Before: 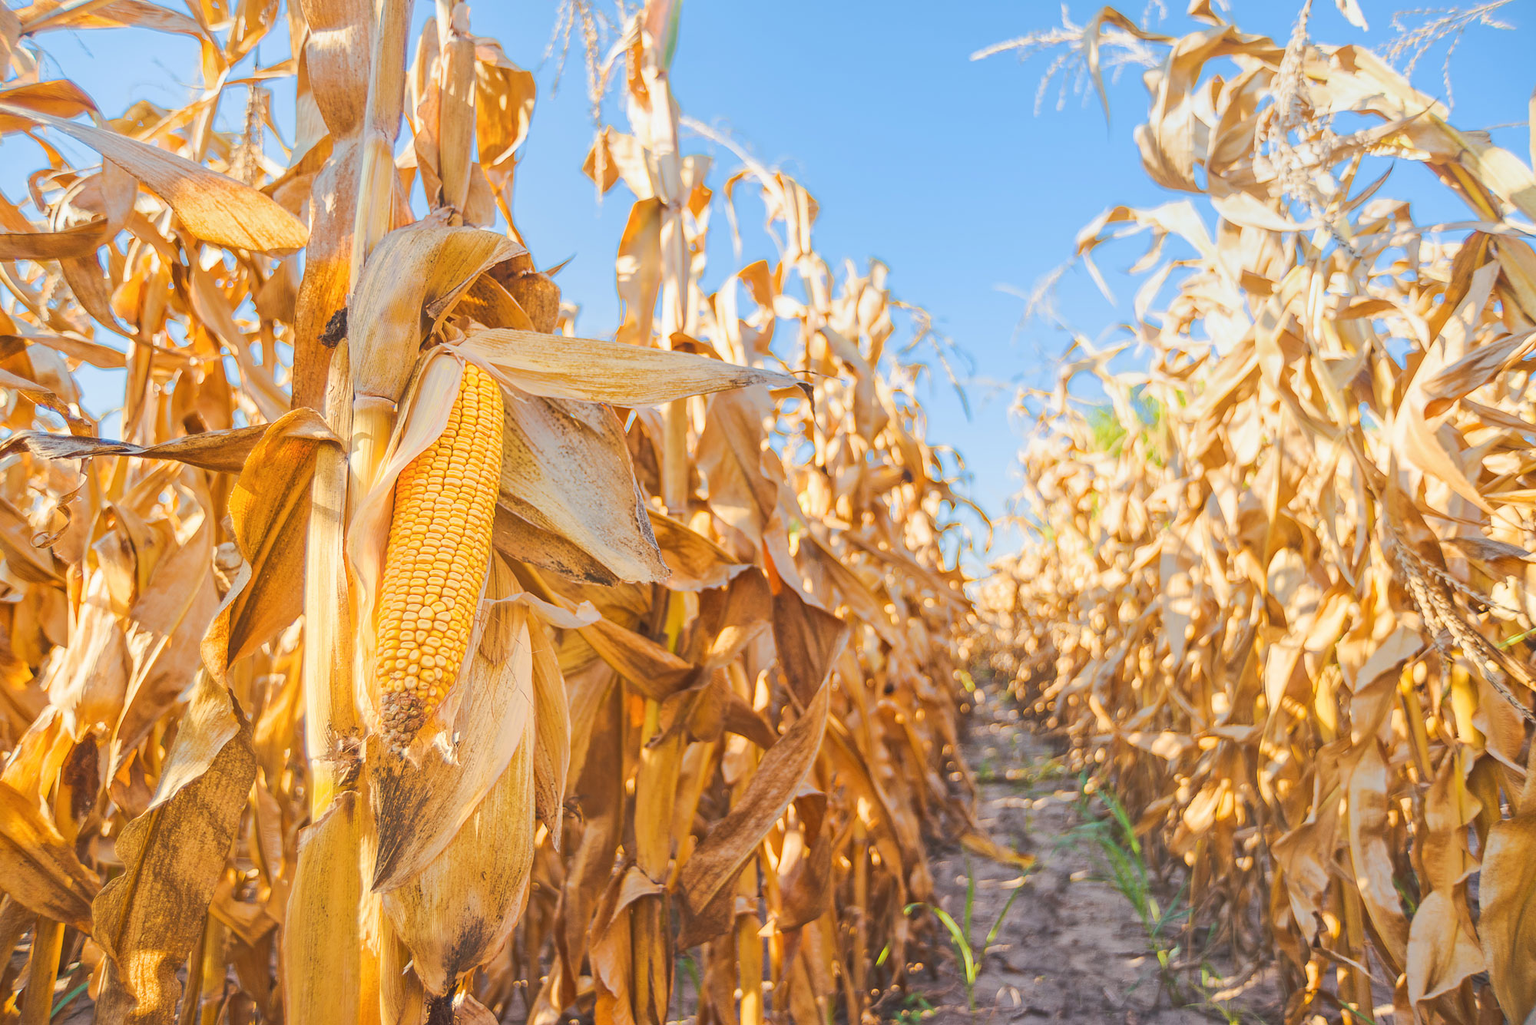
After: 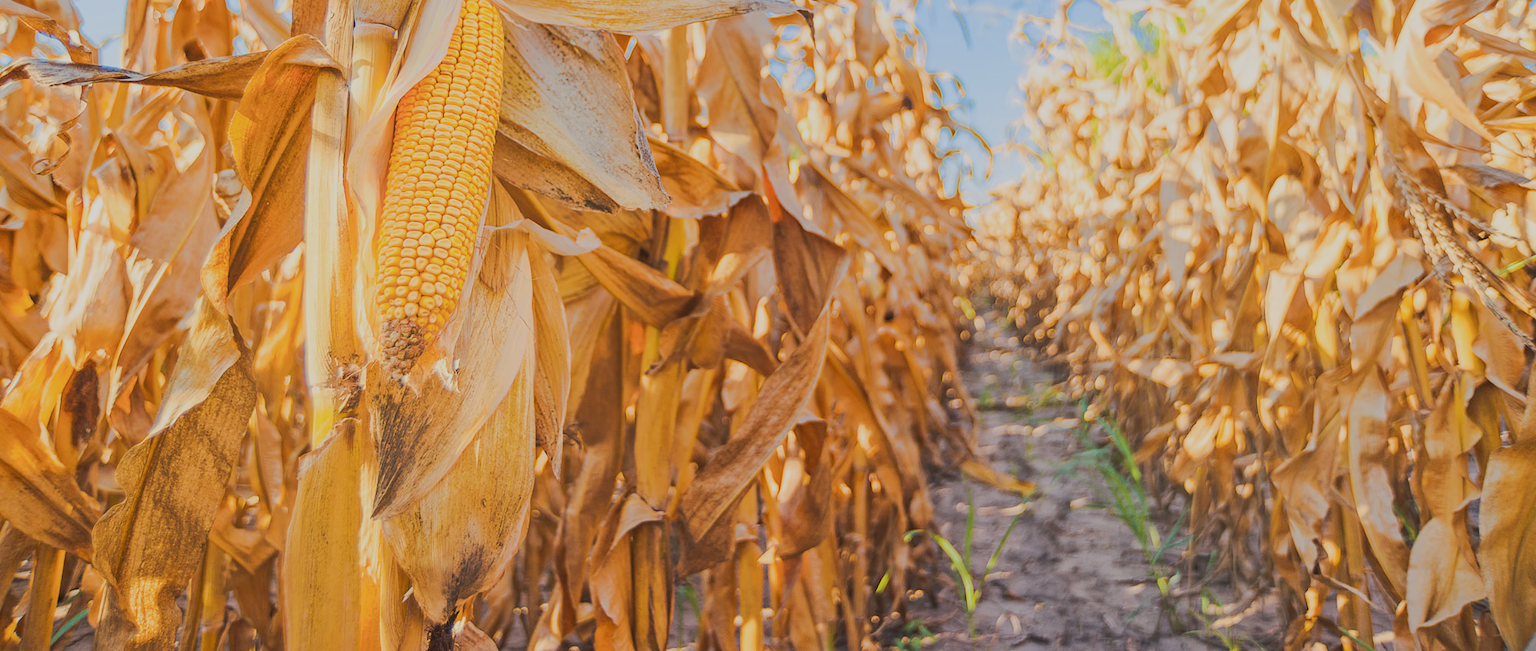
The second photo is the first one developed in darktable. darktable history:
filmic rgb: black relative exposure -7.65 EV, white relative exposure 4.56 EV, hardness 3.61
crop and rotate: top 36.435%
